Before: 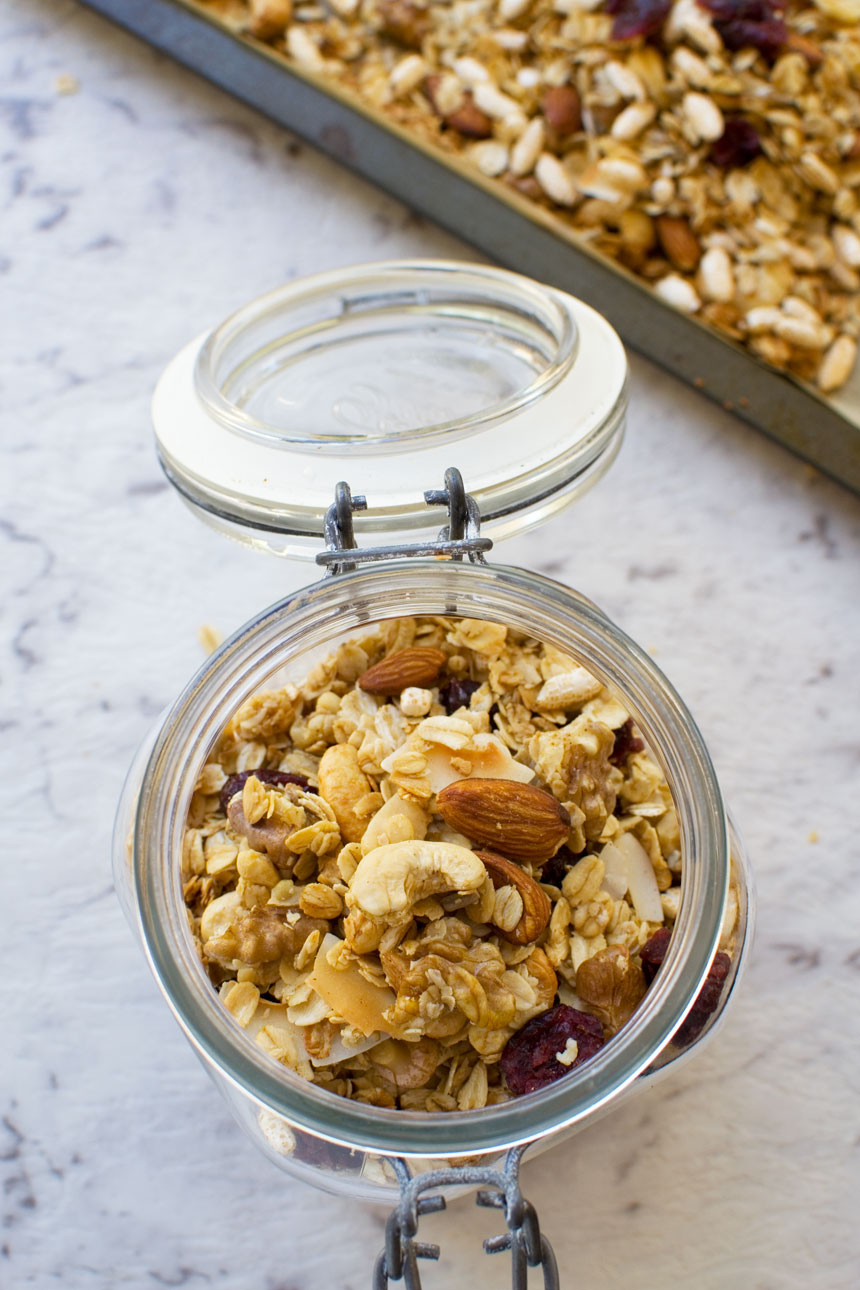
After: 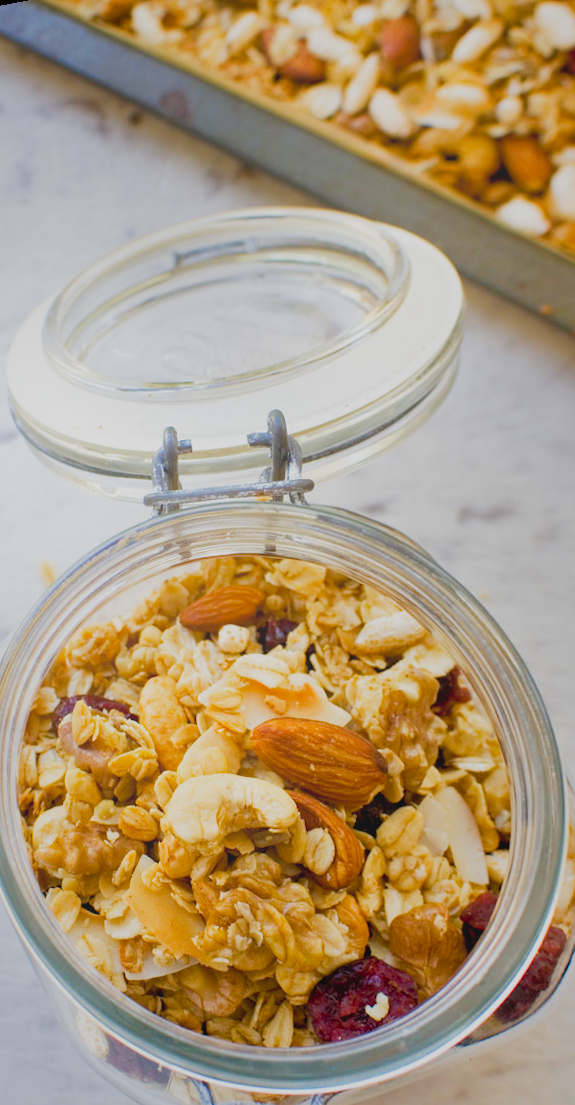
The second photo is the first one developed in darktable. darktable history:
bloom: on, module defaults
shadows and highlights: highlights -60
crop and rotate: left 13.537%, right 19.796%
sigmoid: on, module defaults
rotate and perspective: rotation 1.69°, lens shift (vertical) -0.023, lens shift (horizontal) -0.291, crop left 0.025, crop right 0.988, crop top 0.092, crop bottom 0.842
exposure: black level correction 0.001, compensate highlight preservation false
tone equalizer: -8 EV 1 EV, -7 EV 1 EV, -6 EV 1 EV, -5 EV 1 EV, -4 EV 1 EV, -3 EV 0.75 EV, -2 EV 0.5 EV, -1 EV 0.25 EV
